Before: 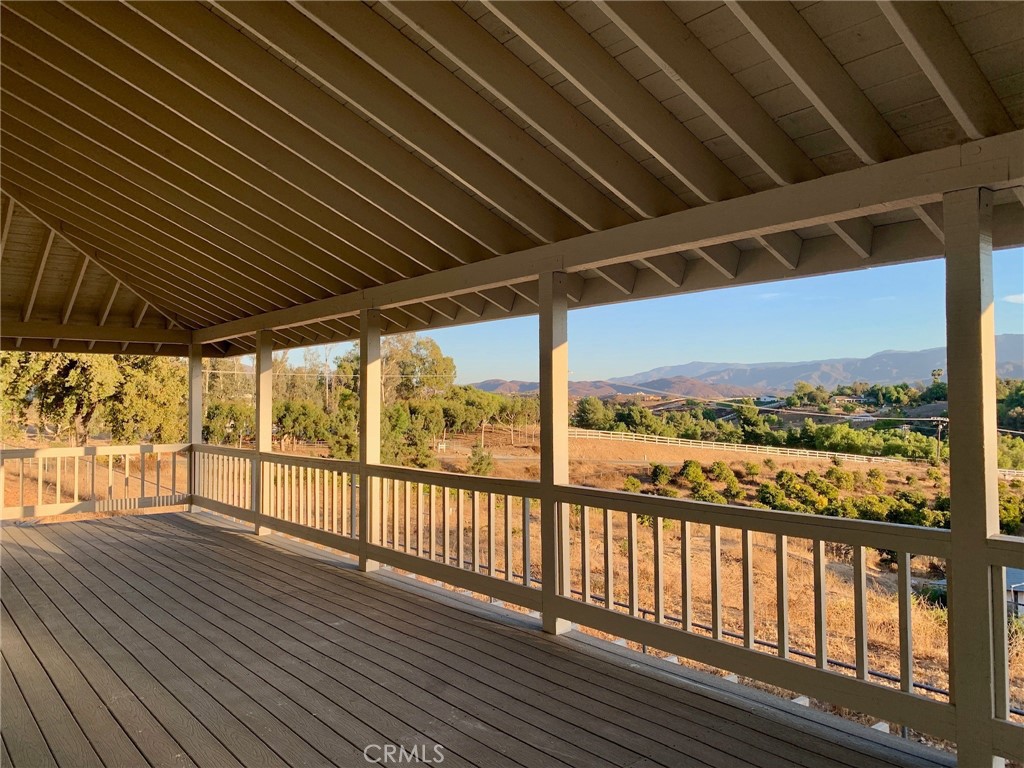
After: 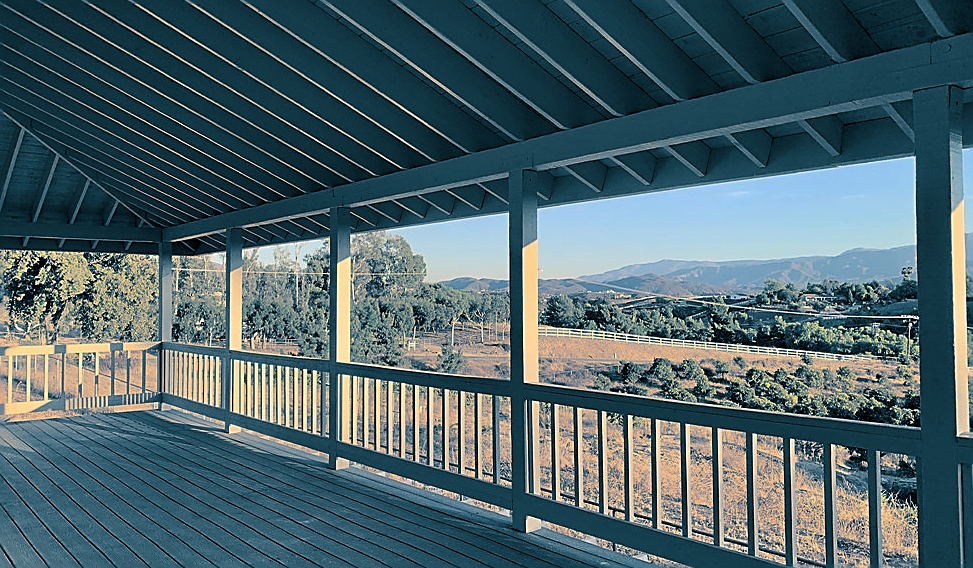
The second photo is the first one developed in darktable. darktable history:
crop and rotate: left 2.991%, top 13.302%, right 1.981%, bottom 12.636%
split-toning: shadows › hue 212.4°, balance -70
sharpen: radius 1.4, amount 1.25, threshold 0.7
